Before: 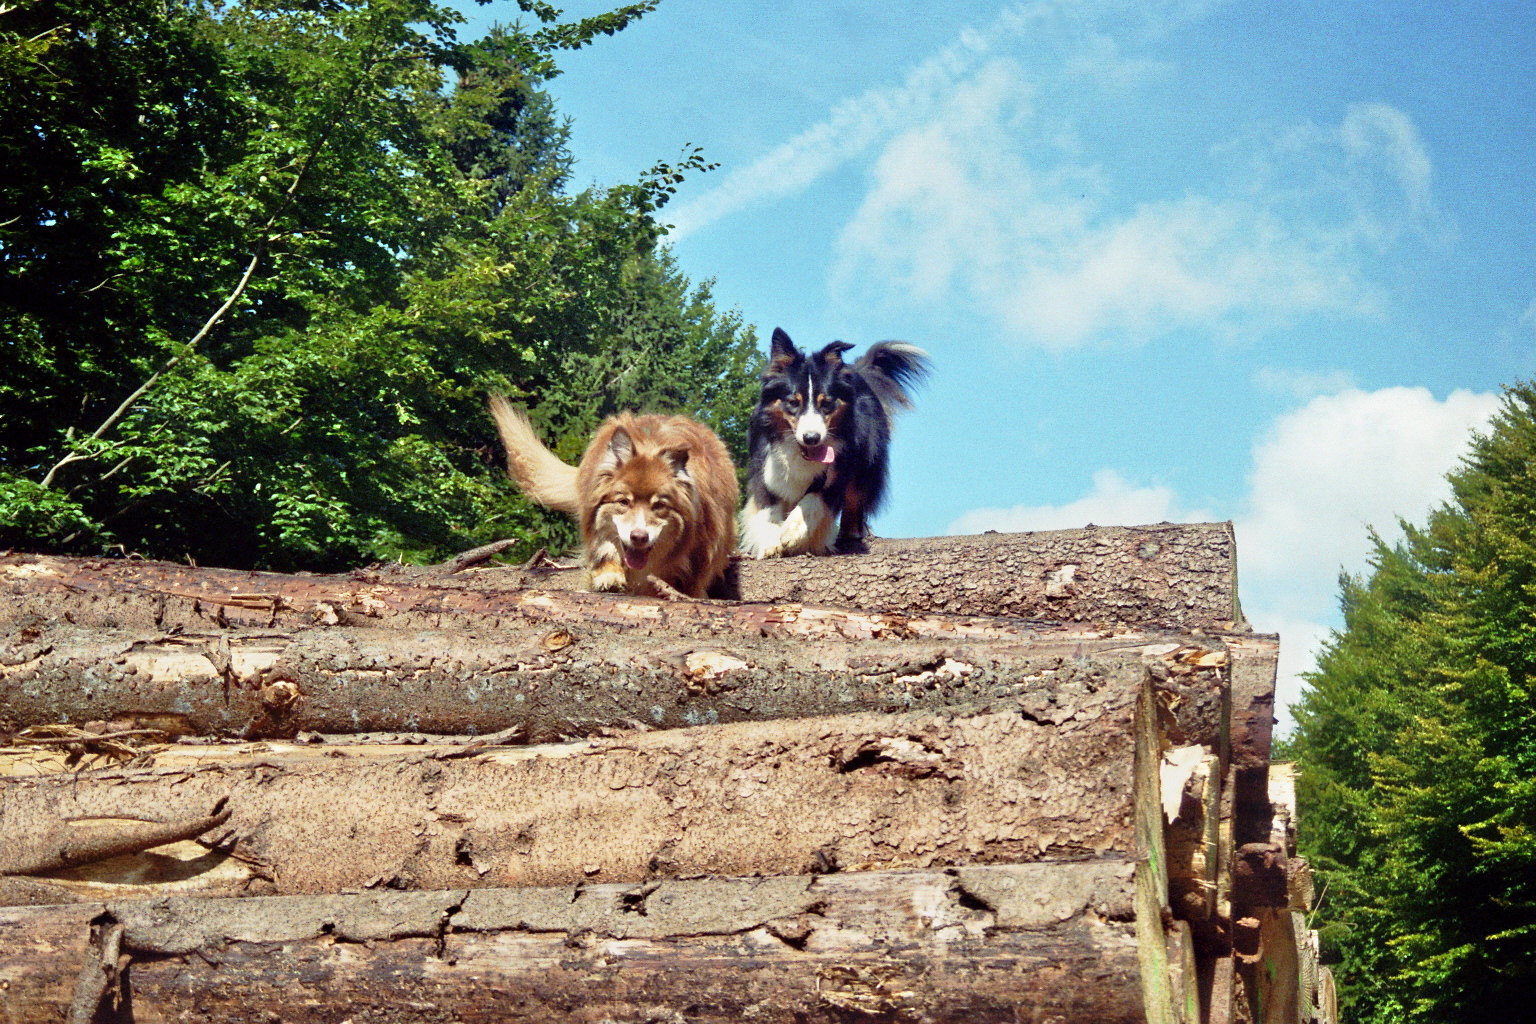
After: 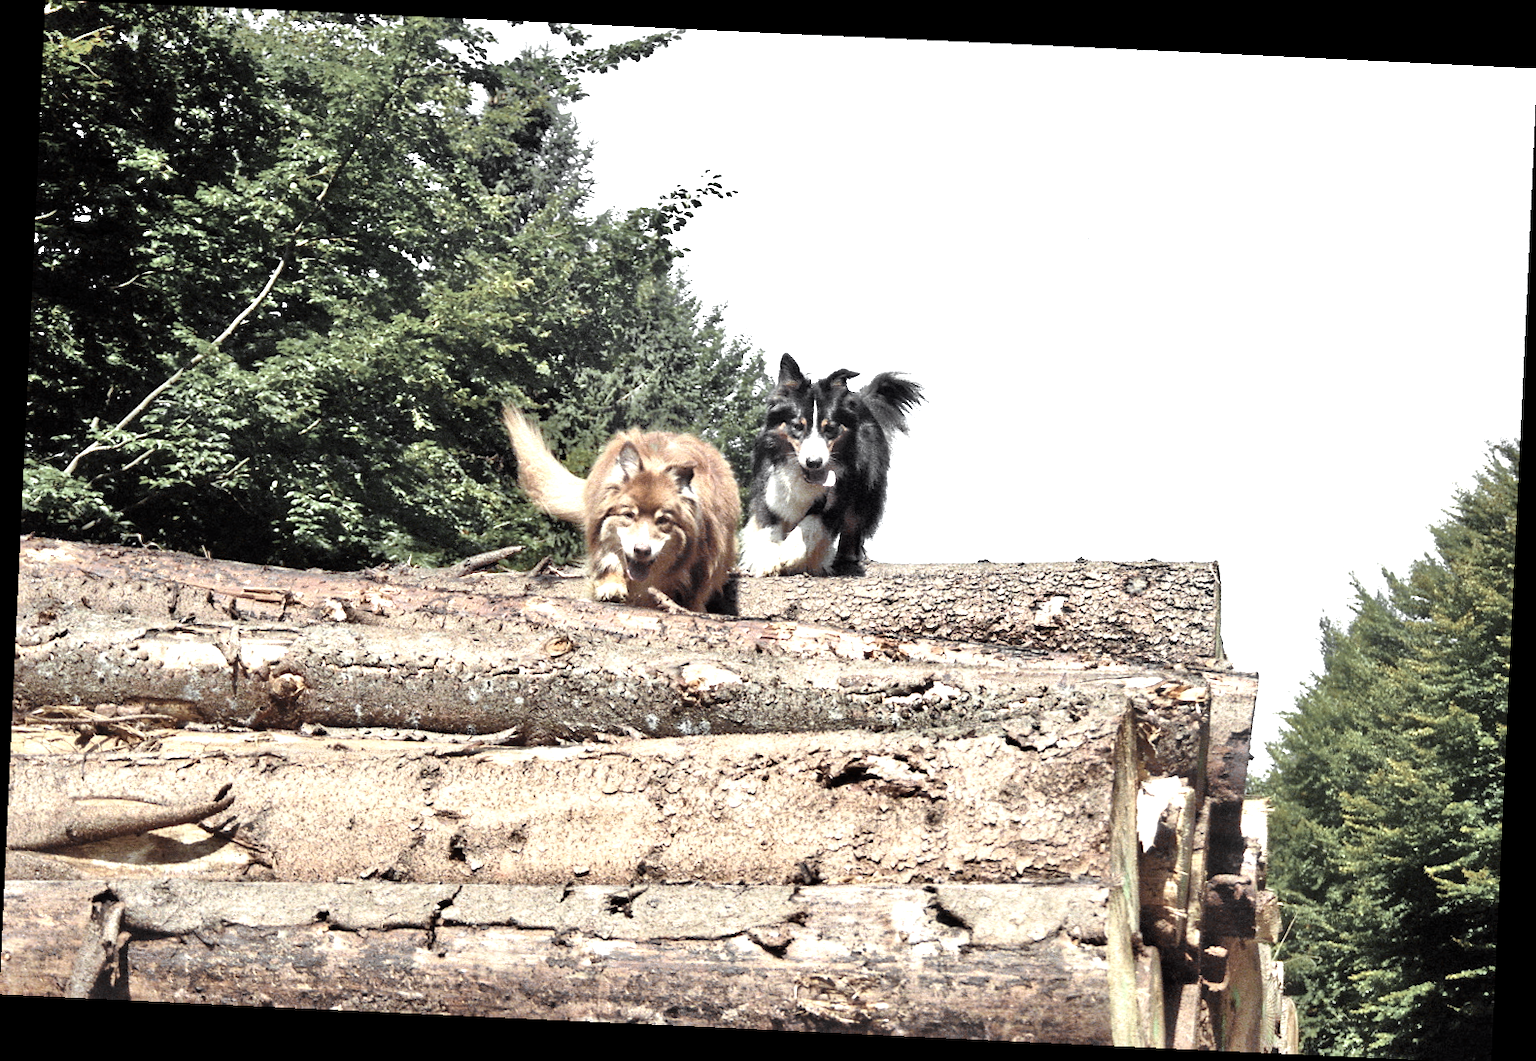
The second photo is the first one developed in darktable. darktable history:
shadows and highlights: shadows 48.74, highlights -42.93, soften with gaussian
color zones: curves: ch0 [(0, 0.613) (0.01, 0.613) (0.245, 0.448) (0.498, 0.529) (0.642, 0.665) (0.879, 0.777) (0.99, 0.613)]; ch1 [(0, 0.035) (0.121, 0.189) (0.259, 0.197) (0.415, 0.061) (0.589, 0.022) (0.732, 0.022) (0.857, 0.026) (0.991, 0.053)]
crop and rotate: angle -2.65°
exposure: exposure 1 EV, compensate highlight preservation false
contrast brightness saturation: contrast 0.089, saturation 0.276
